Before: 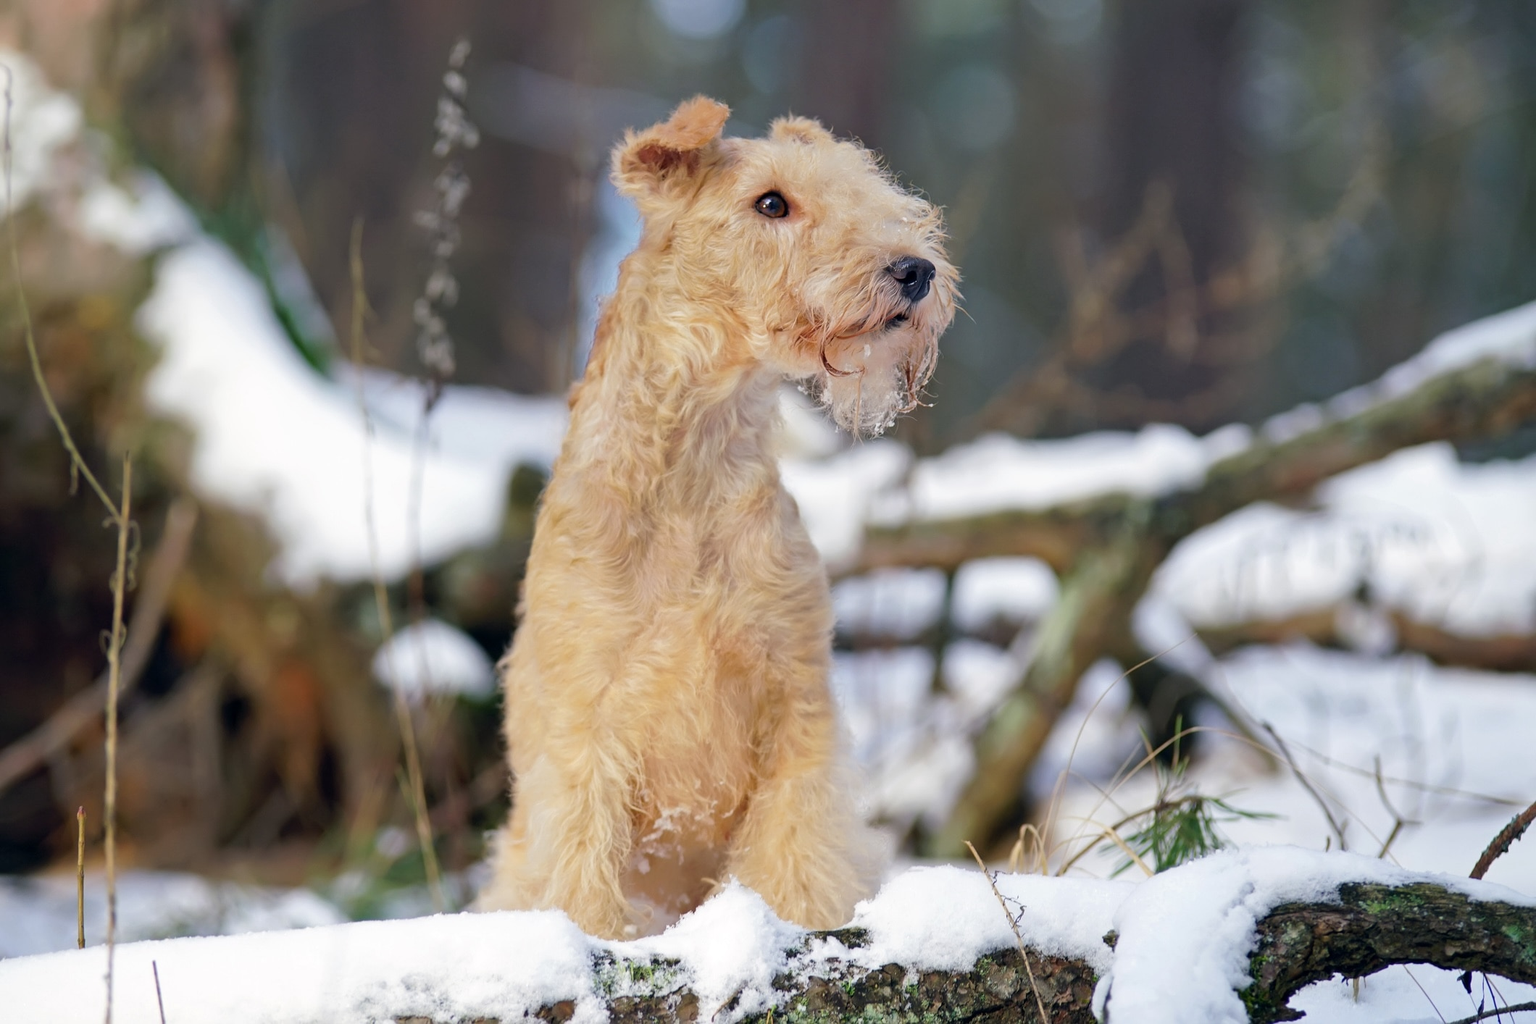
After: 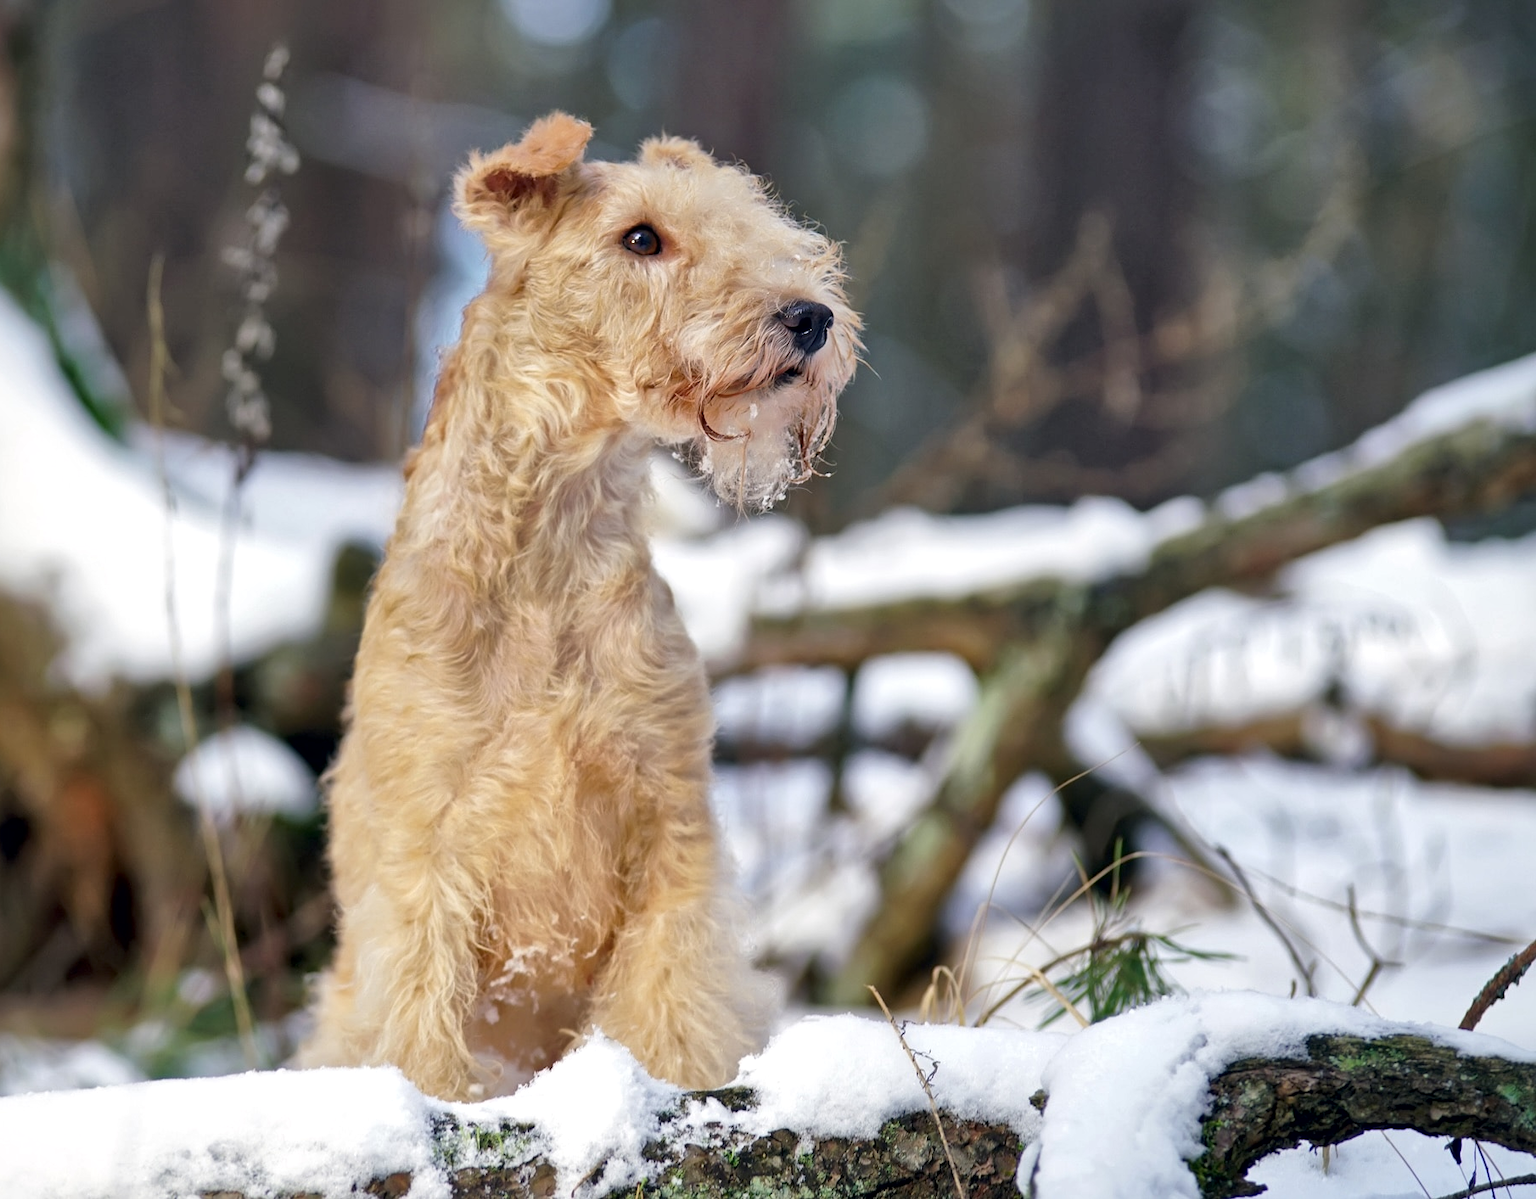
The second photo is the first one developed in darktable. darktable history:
local contrast: mode bilateral grid, contrast 20, coarseness 50, detail 159%, midtone range 0.2
crop and rotate: left 14.584%
